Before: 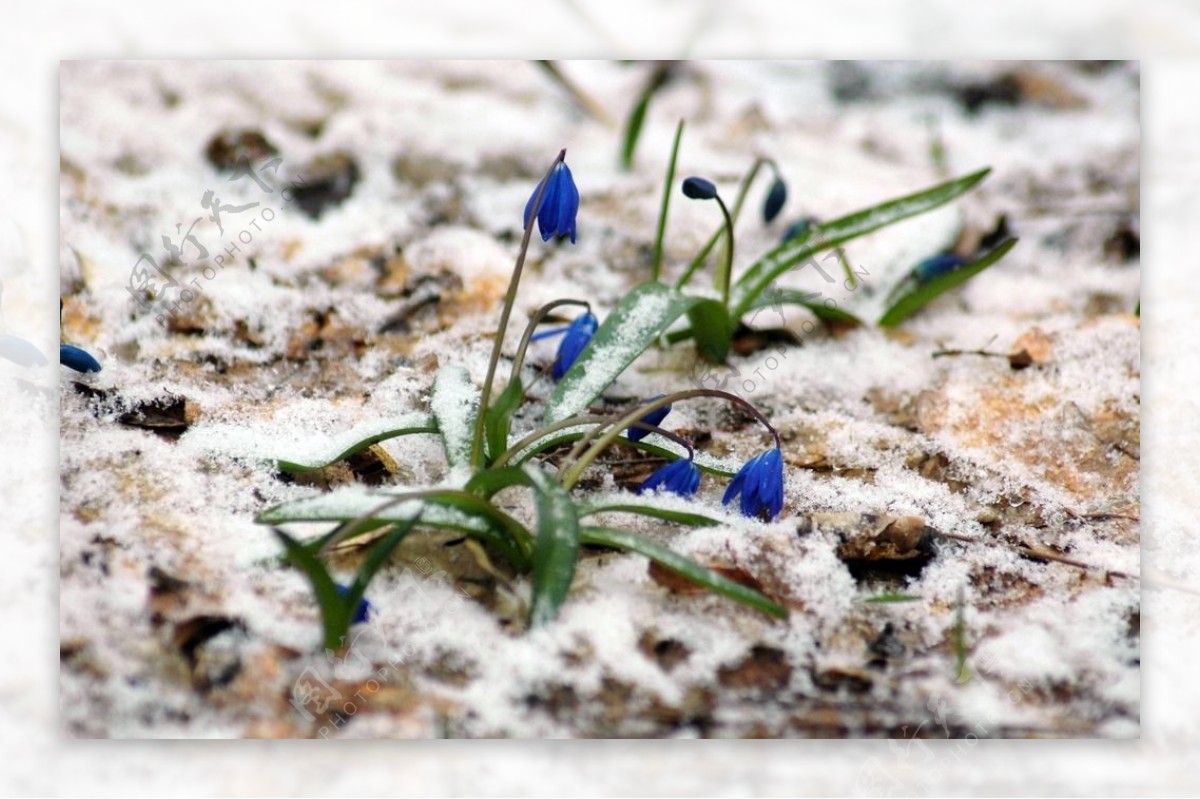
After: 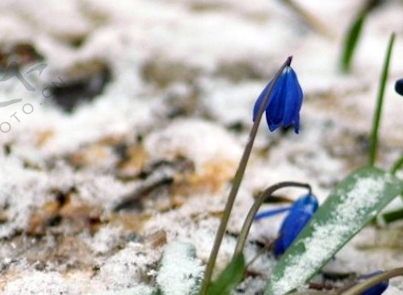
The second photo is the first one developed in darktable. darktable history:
rotate and perspective: rotation 0.72°, lens shift (vertical) -0.352, lens shift (horizontal) -0.051, crop left 0.152, crop right 0.859, crop top 0.019, crop bottom 0.964
contrast equalizer: octaves 7, y [[0.6 ×6], [0.55 ×6], [0 ×6], [0 ×6], [0 ×6]], mix 0.15
crop: left 15.452%, top 5.459%, right 43.956%, bottom 56.62%
